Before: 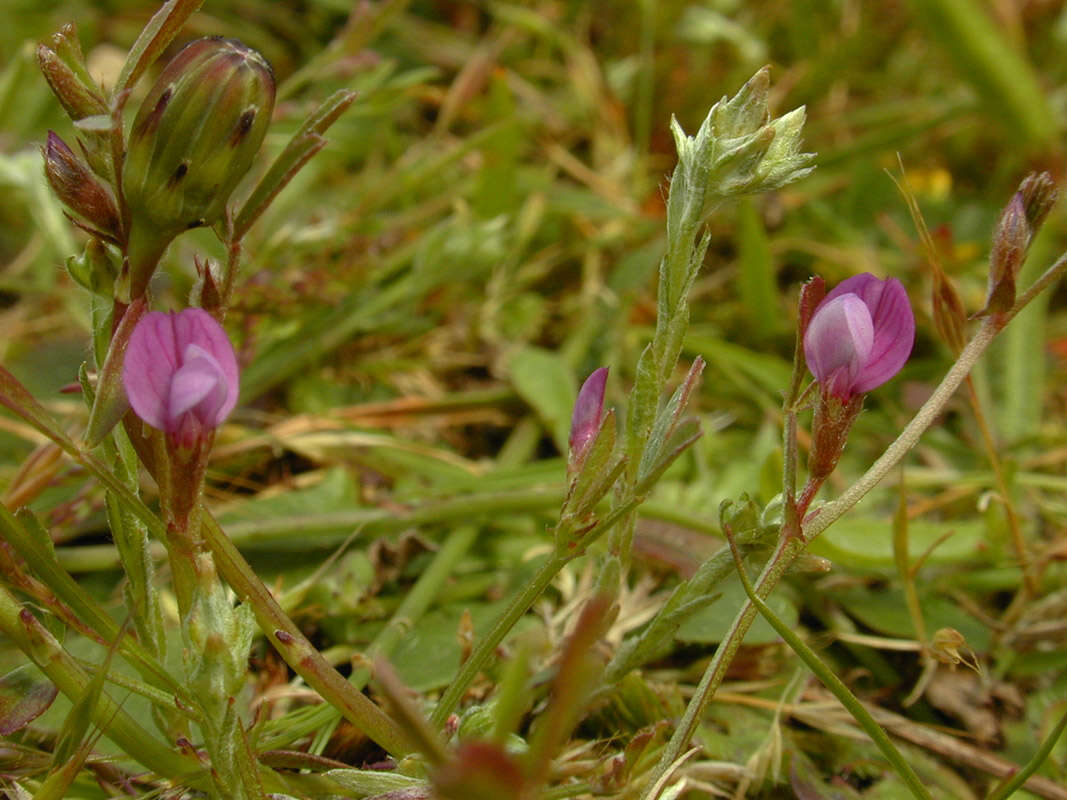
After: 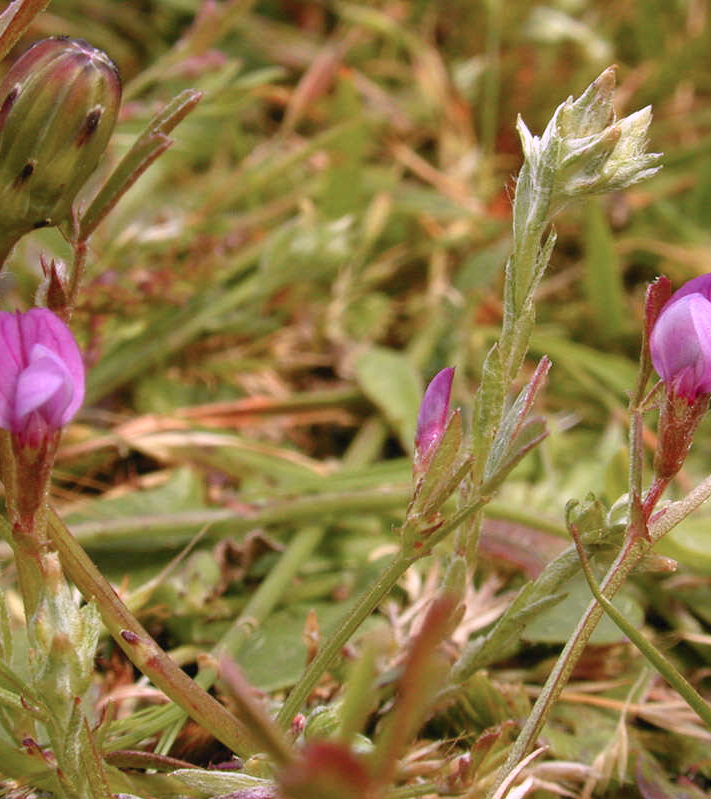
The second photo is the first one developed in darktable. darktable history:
base curve: curves: ch0 [(0, 0) (0.579, 0.807) (1, 1)], preserve colors none
tone equalizer: on, module defaults
color correction: highlights a* 15.03, highlights b* -25.07
crop and rotate: left 14.436%, right 18.898%
